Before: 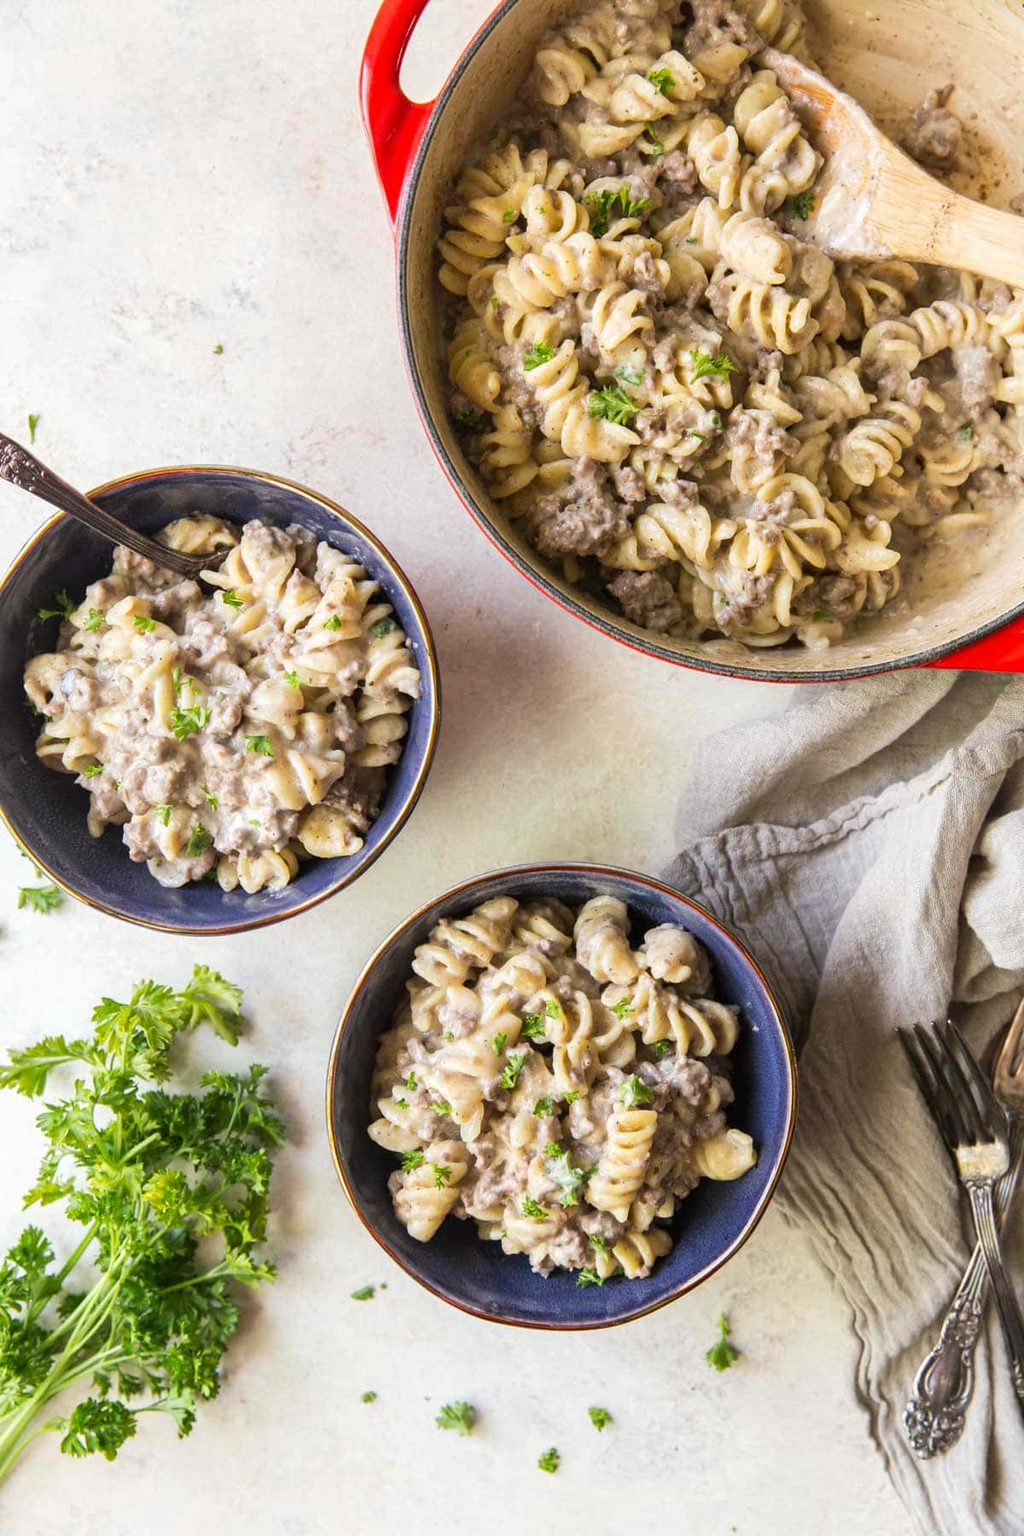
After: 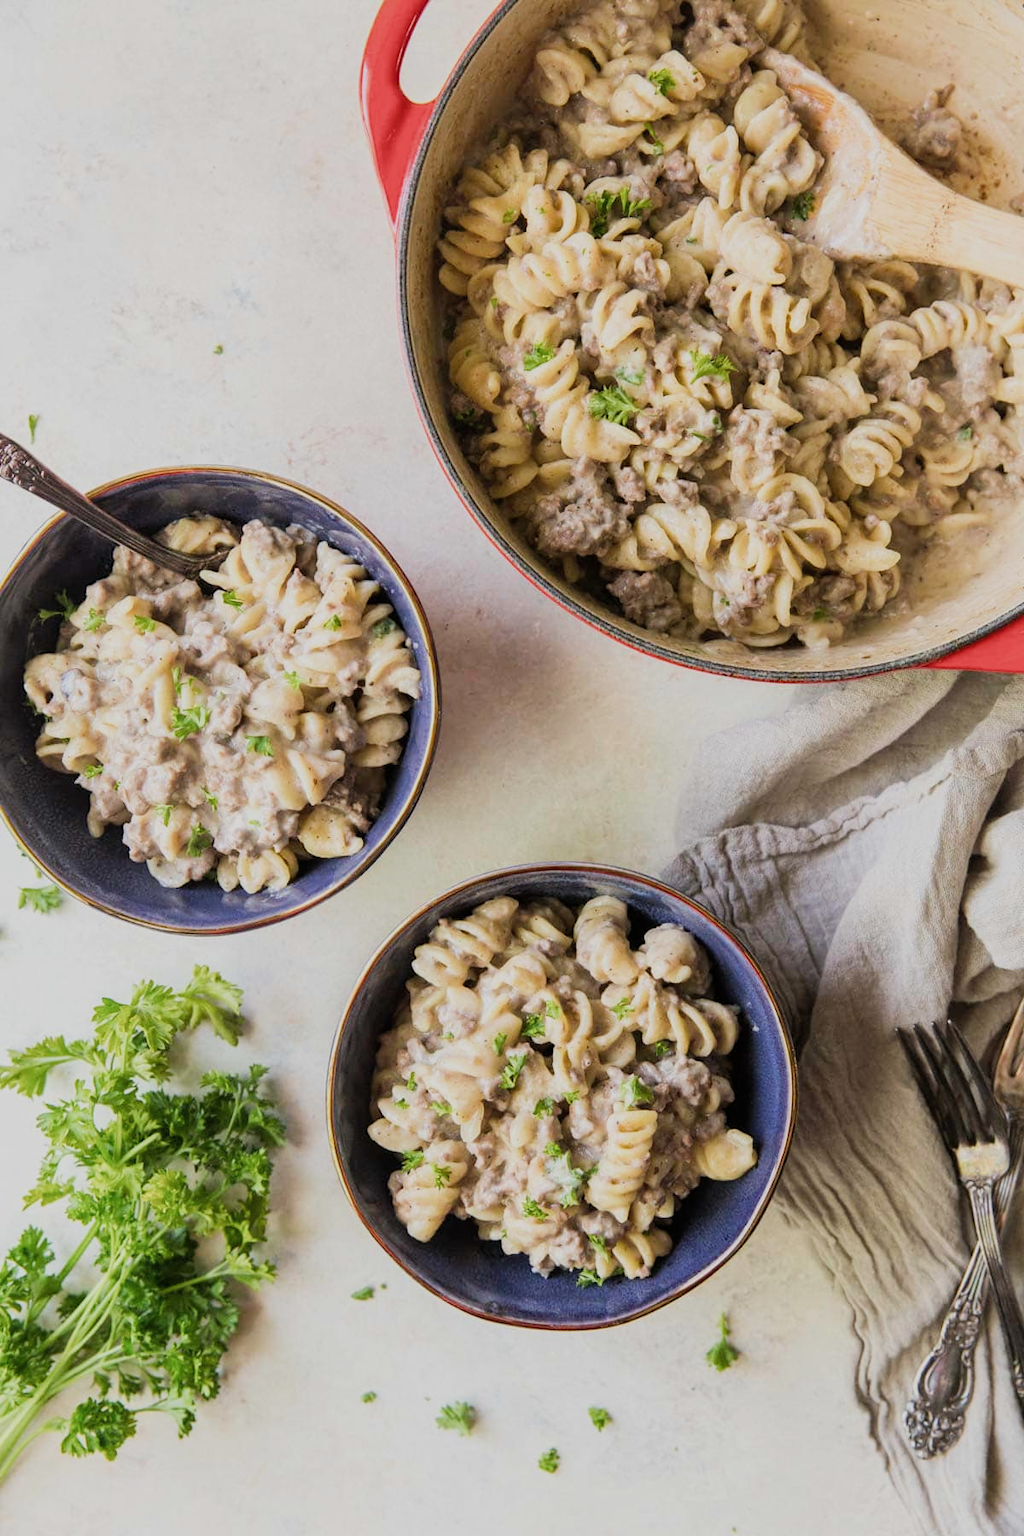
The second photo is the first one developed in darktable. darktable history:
filmic rgb: black relative exposure -16 EV, white relative exposure 4.95 EV, hardness 6.24, color science v4 (2020)
